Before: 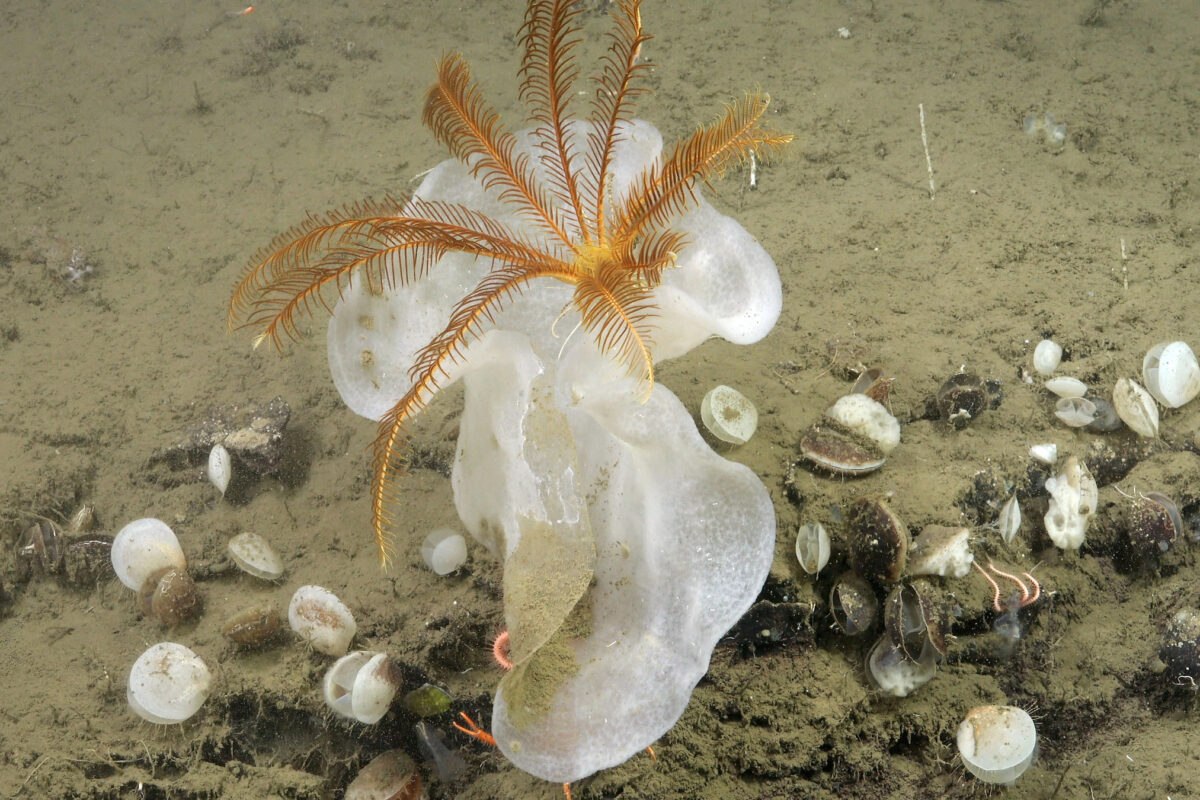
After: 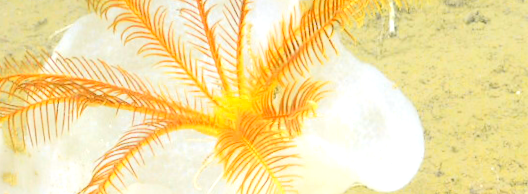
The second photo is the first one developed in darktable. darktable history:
exposure: black level correction 0, exposure 1 EV, compensate exposure bias true, compensate highlight preservation false
contrast brightness saturation: contrast 0.05, brightness 0.06, saturation 0.01
crop: left 28.64%, top 16.832%, right 26.637%, bottom 58.055%
rotate and perspective: rotation -1.32°, lens shift (horizontal) -0.031, crop left 0.015, crop right 0.985, crop top 0.047, crop bottom 0.982
tone curve: curves: ch0 [(0, 0) (0.11, 0.081) (0.256, 0.259) (0.398, 0.475) (0.498, 0.611) (0.65, 0.757) (0.835, 0.883) (1, 0.961)]; ch1 [(0, 0) (0.346, 0.307) (0.408, 0.369) (0.453, 0.457) (0.482, 0.479) (0.502, 0.498) (0.521, 0.51) (0.553, 0.554) (0.618, 0.65) (0.693, 0.727) (1, 1)]; ch2 [(0, 0) (0.358, 0.362) (0.434, 0.46) (0.485, 0.494) (0.5, 0.494) (0.511, 0.508) (0.537, 0.55) (0.579, 0.599) (0.621, 0.693) (1, 1)], color space Lab, independent channels, preserve colors none
